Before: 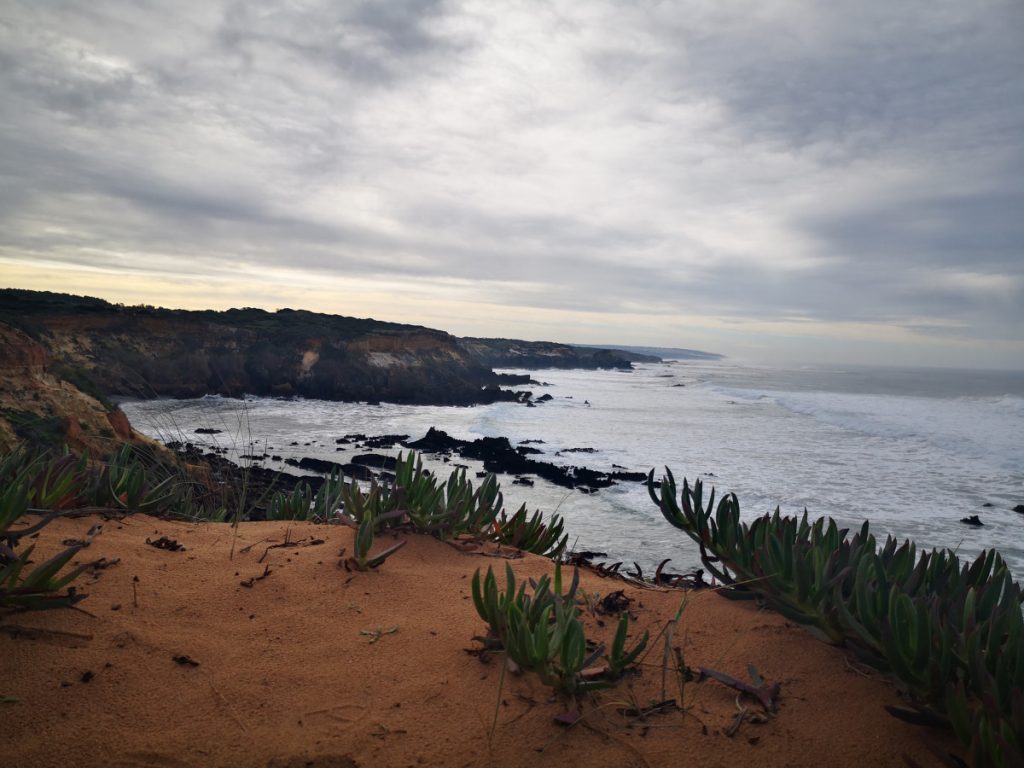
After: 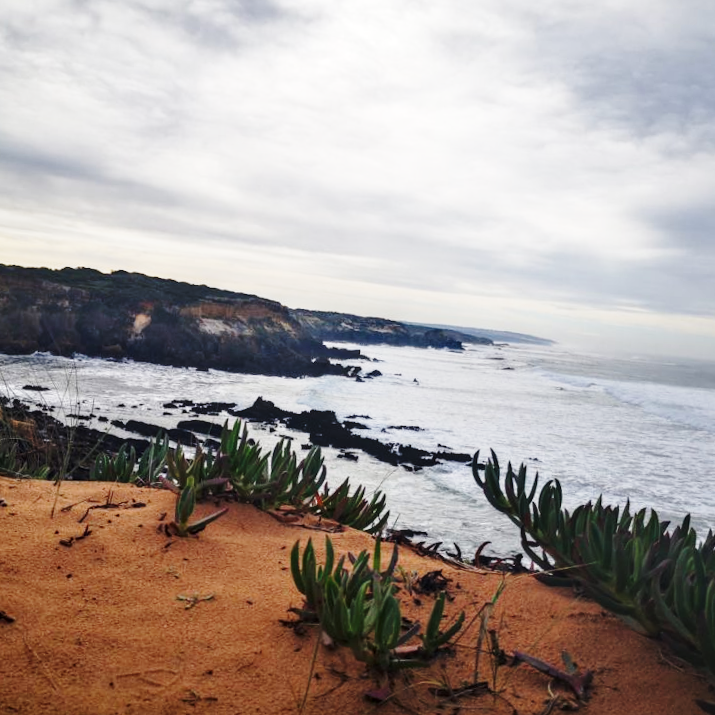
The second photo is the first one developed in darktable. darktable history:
local contrast: on, module defaults
crop and rotate: angle -3.18°, left 14.214%, top 0.029%, right 10.842%, bottom 0.015%
base curve: curves: ch0 [(0, 0) (0.028, 0.03) (0.121, 0.232) (0.46, 0.748) (0.859, 0.968) (1, 1)], preserve colors none
